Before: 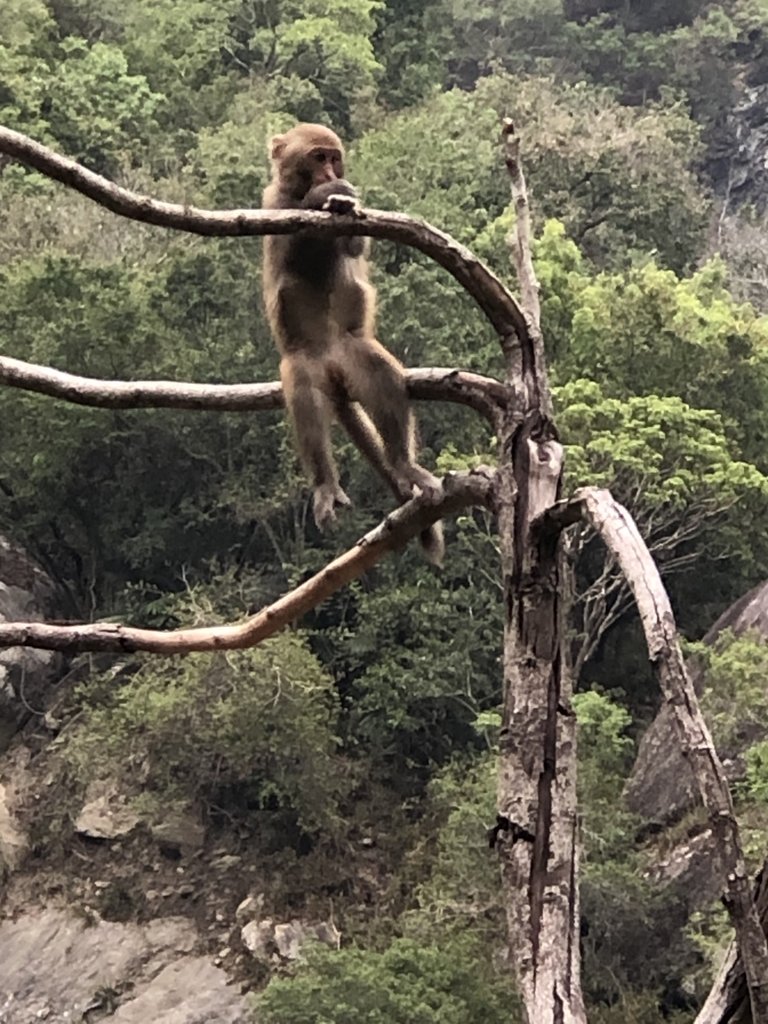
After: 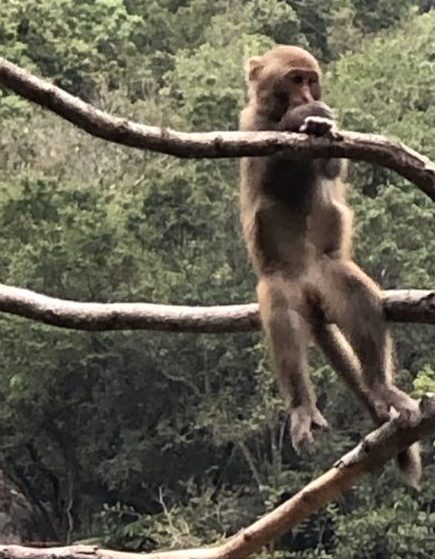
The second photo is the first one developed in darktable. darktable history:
shadows and highlights: white point adjustment 0.924, soften with gaussian
crop and rotate: left 3.034%, top 7.644%, right 40.26%, bottom 37.739%
